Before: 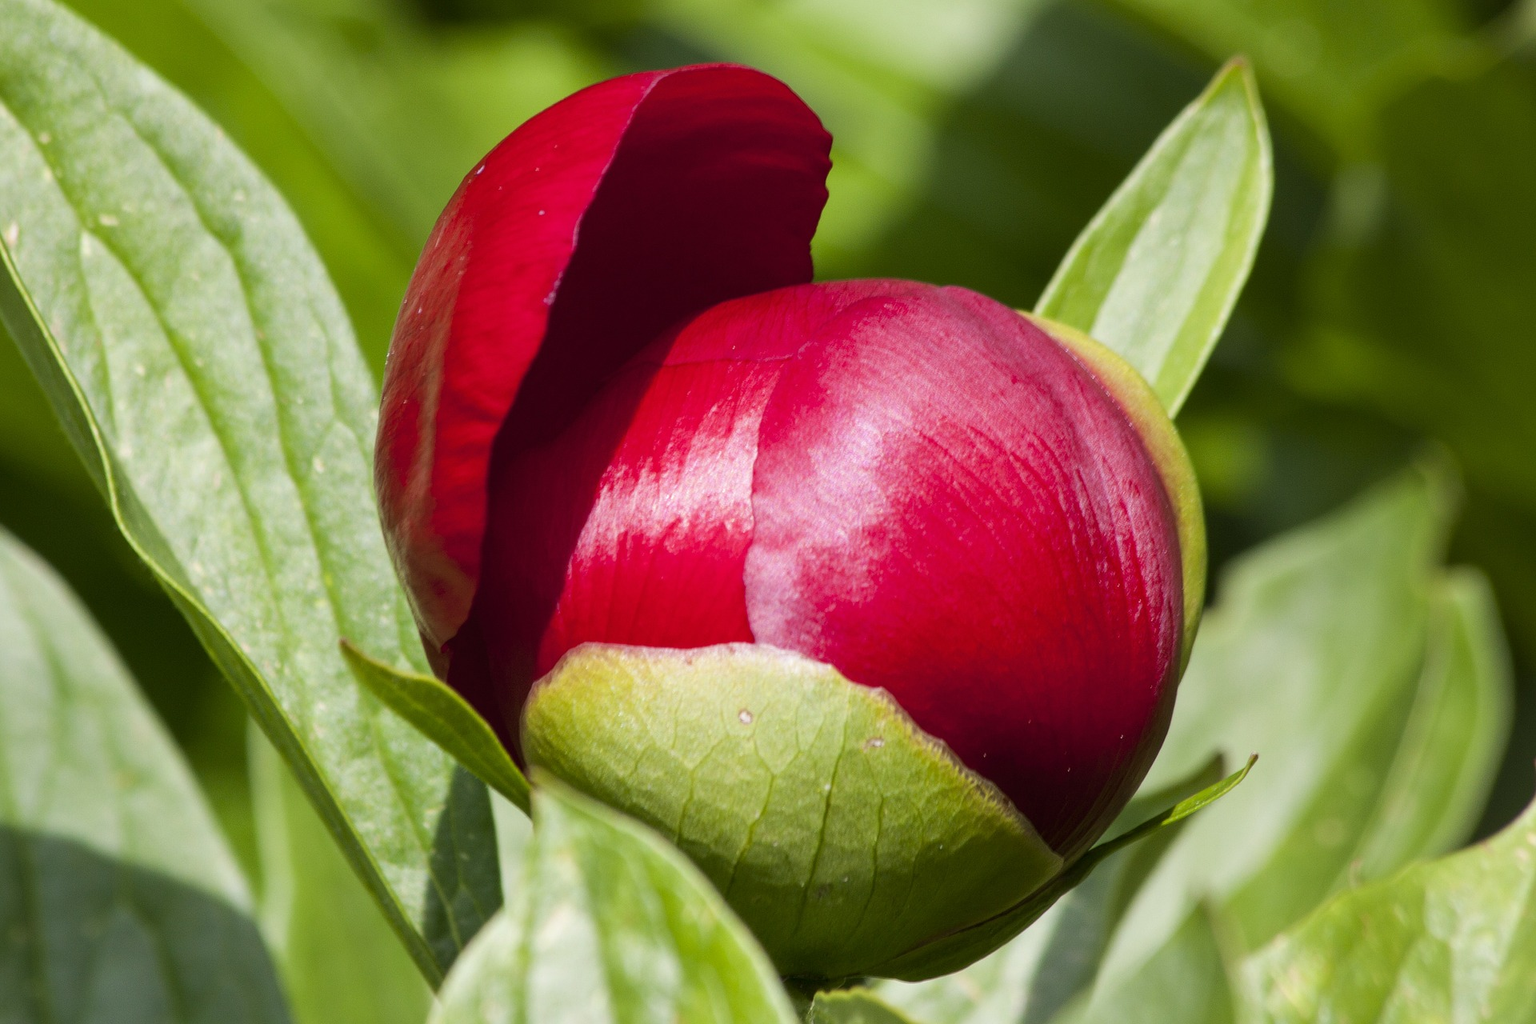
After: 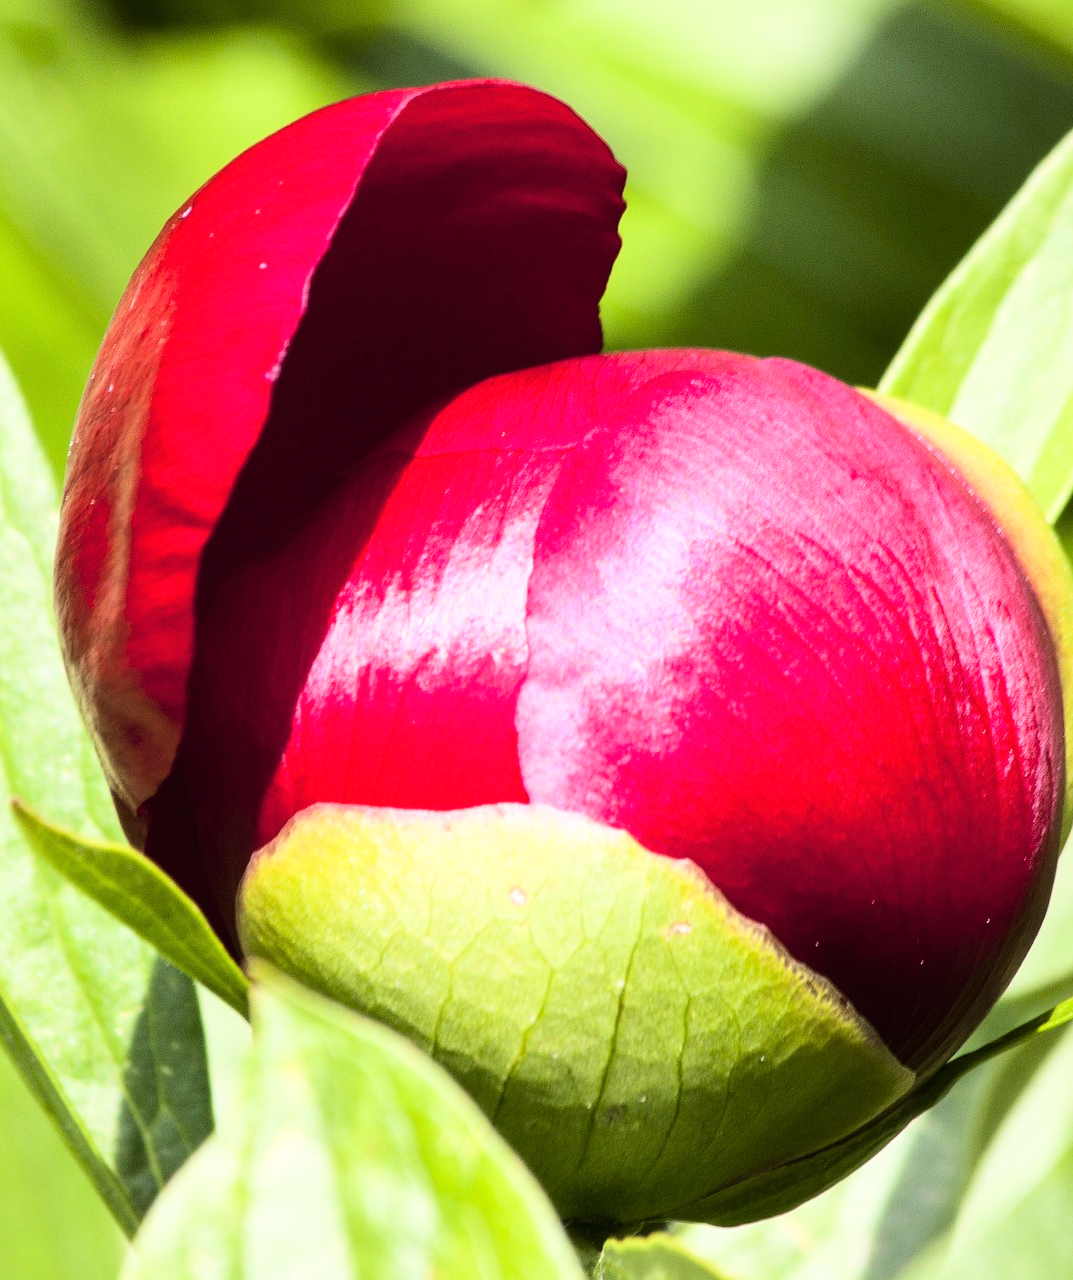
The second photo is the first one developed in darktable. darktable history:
base curve: curves: ch0 [(0, 0.003) (0.001, 0.002) (0.006, 0.004) (0.02, 0.022) (0.048, 0.086) (0.094, 0.234) (0.162, 0.431) (0.258, 0.629) (0.385, 0.8) (0.548, 0.918) (0.751, 0.988) (1, 1)]
crop: left 21.564%, right 22.507%
